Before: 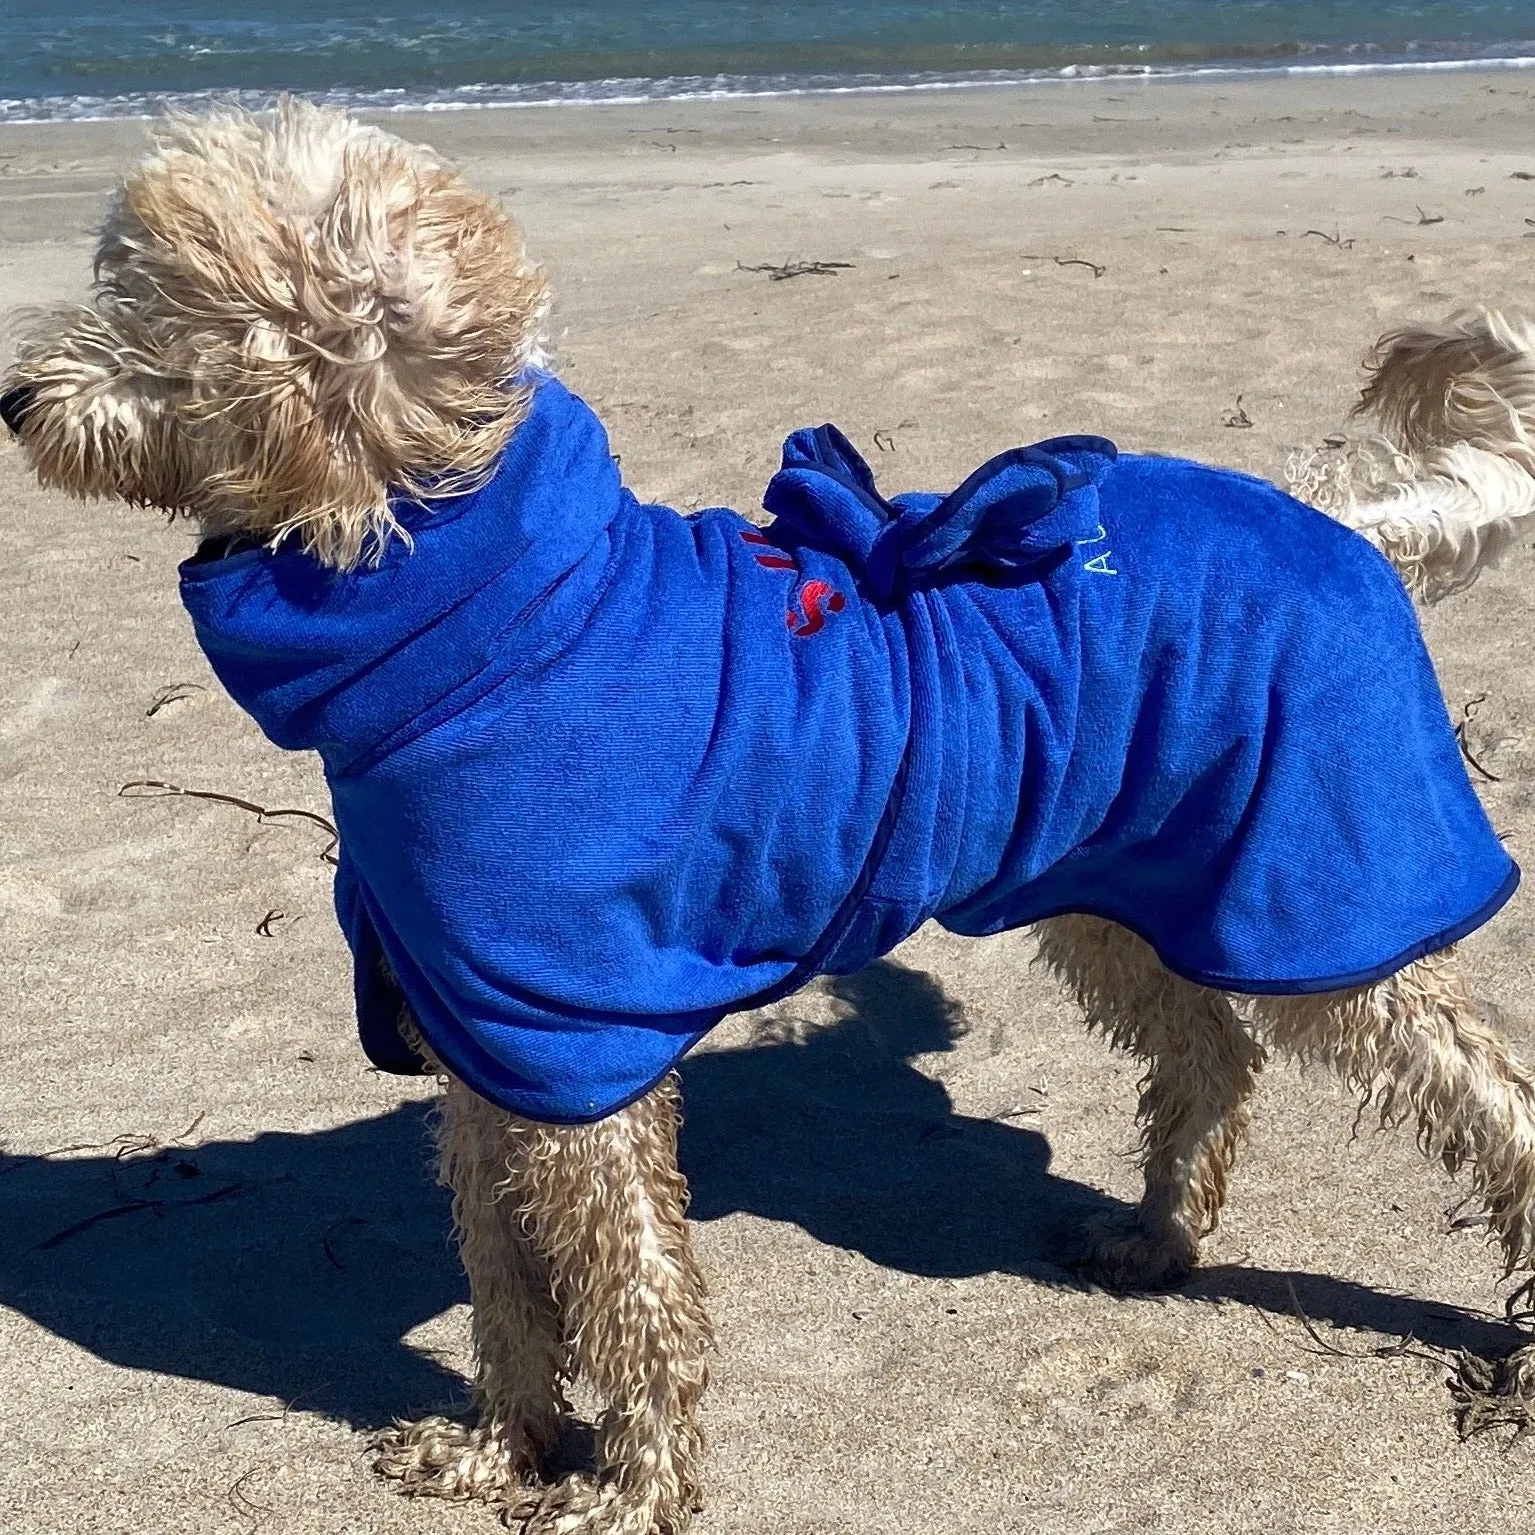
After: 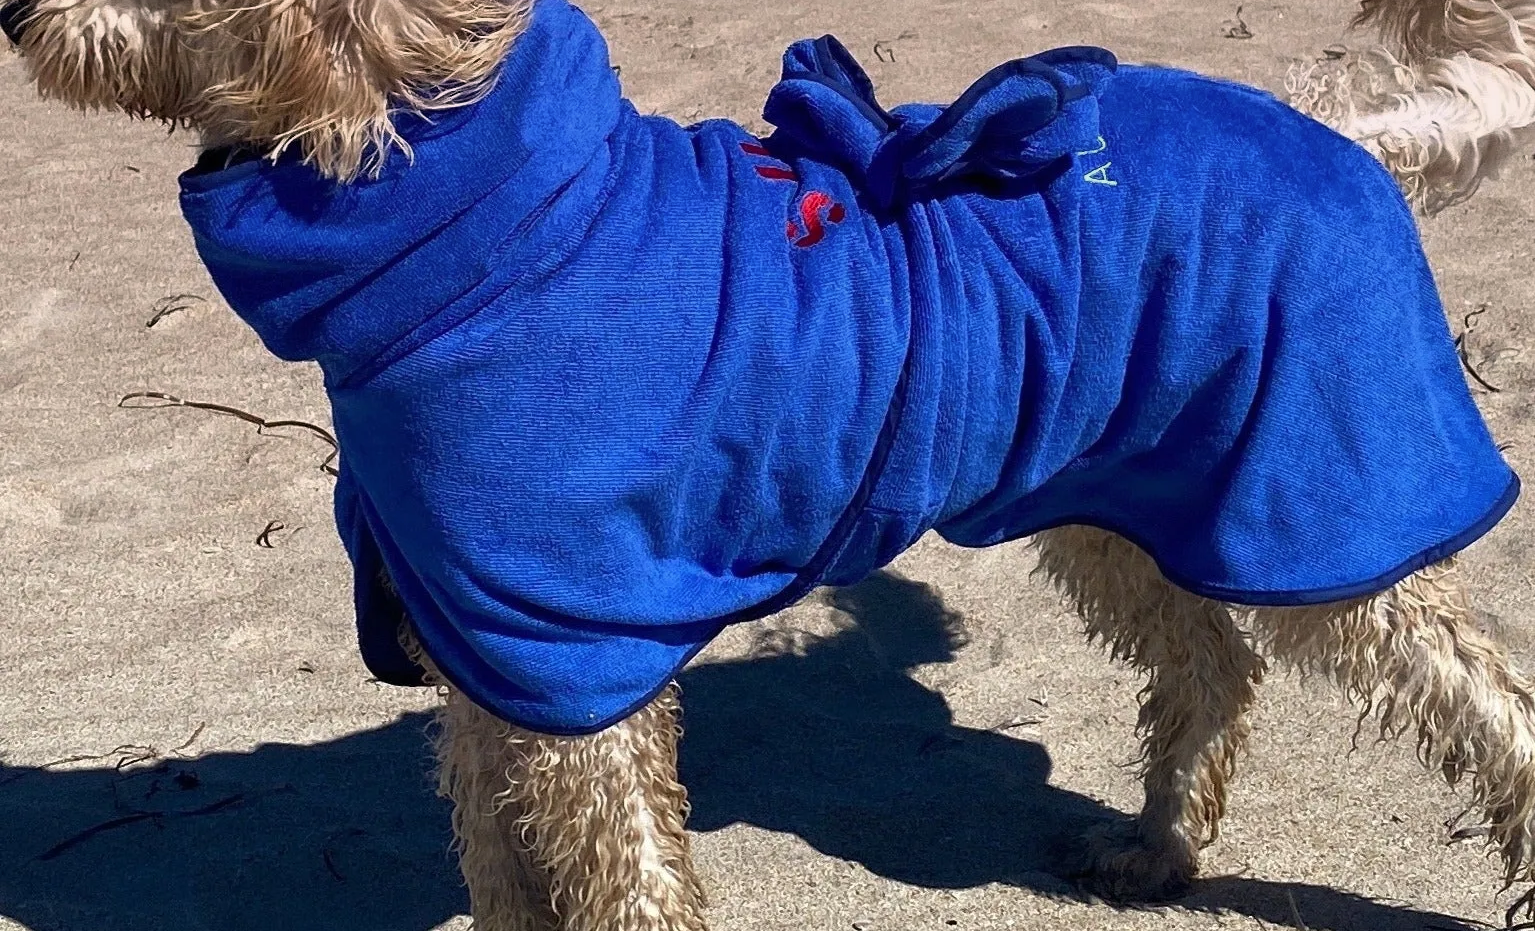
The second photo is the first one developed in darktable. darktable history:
graduated density: density 0.38 EV, hardness 21%, rotation -6.11°, saturation 32%
crop and rotate: top 25.357%, bottom 13.942%
